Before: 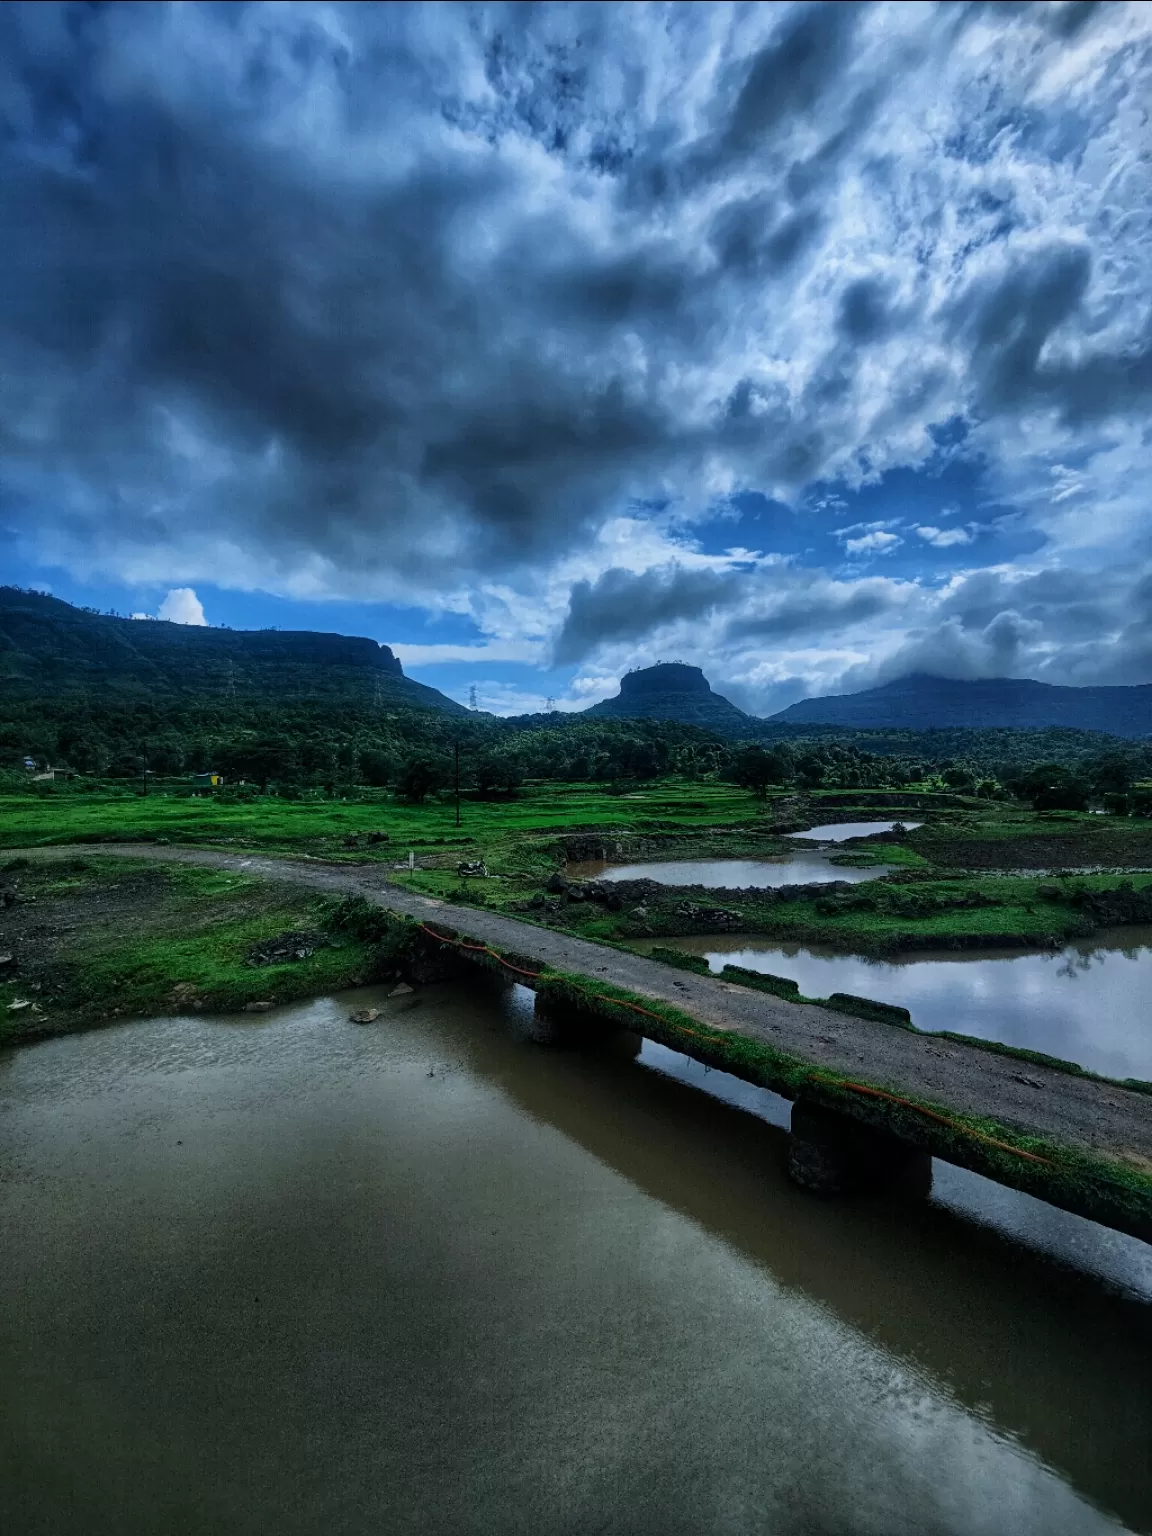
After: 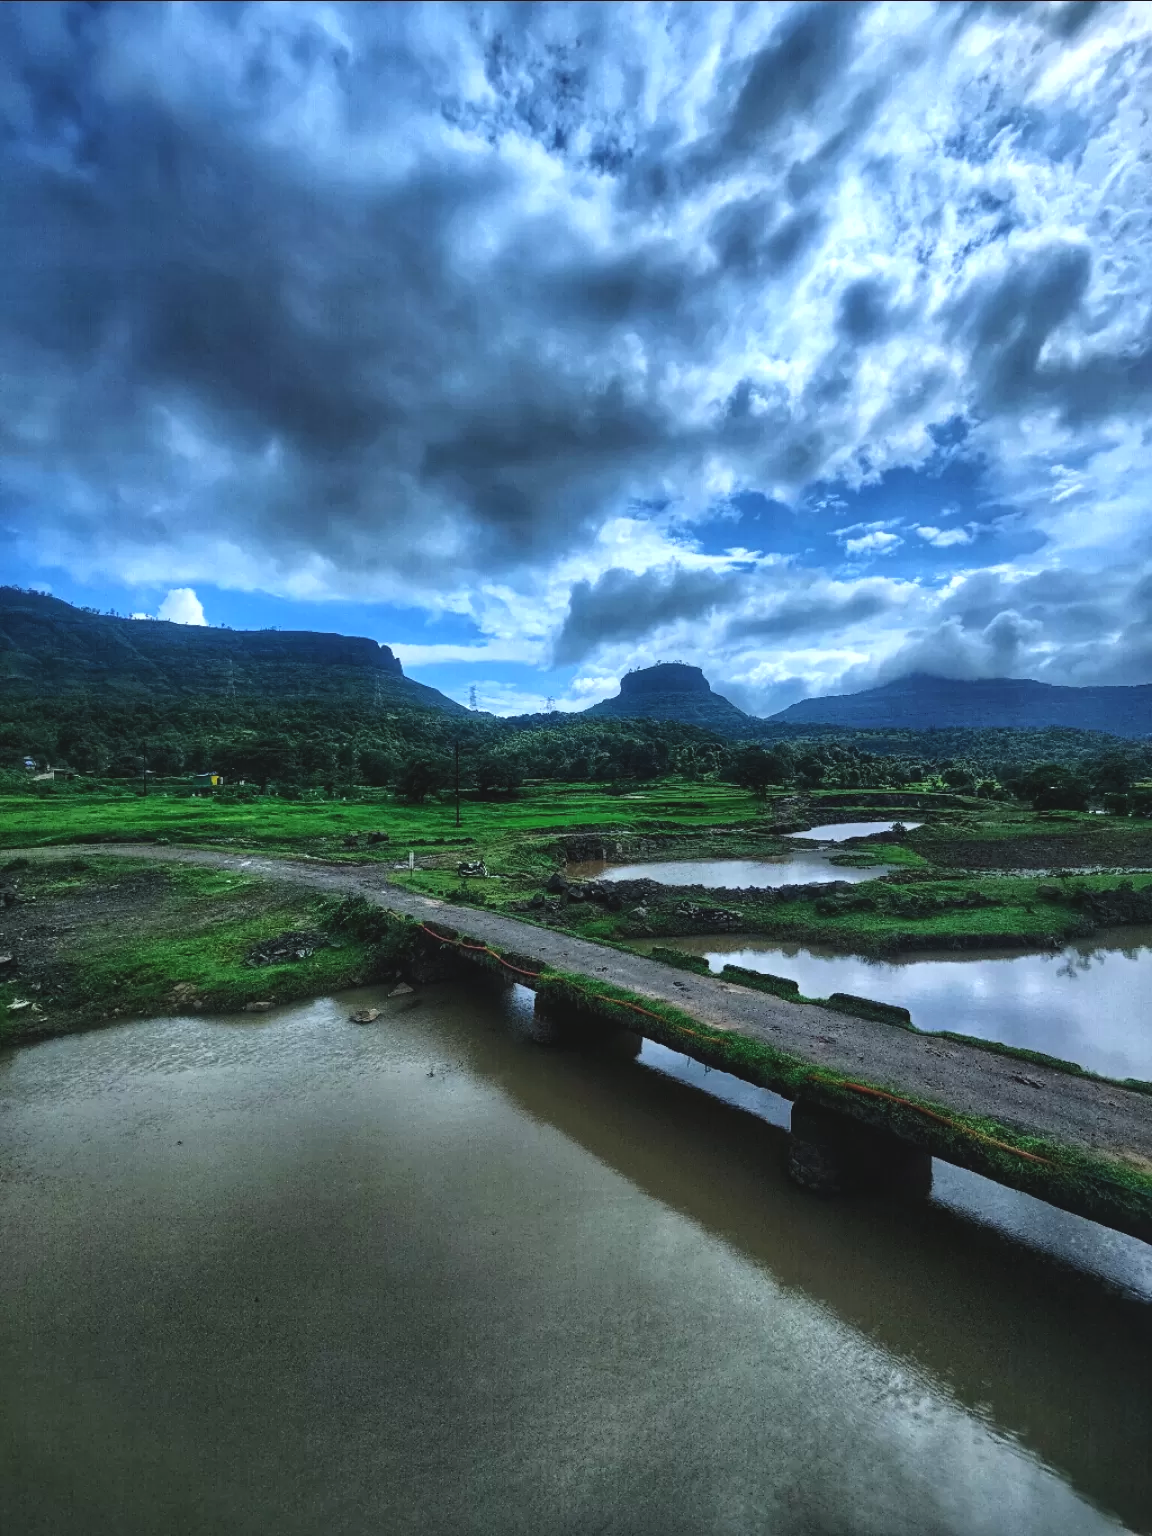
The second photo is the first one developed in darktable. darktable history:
exposure: black level correction -0.005, exposure 0.628 EV, compensate exposure bias true, compensate highlight preservation false
